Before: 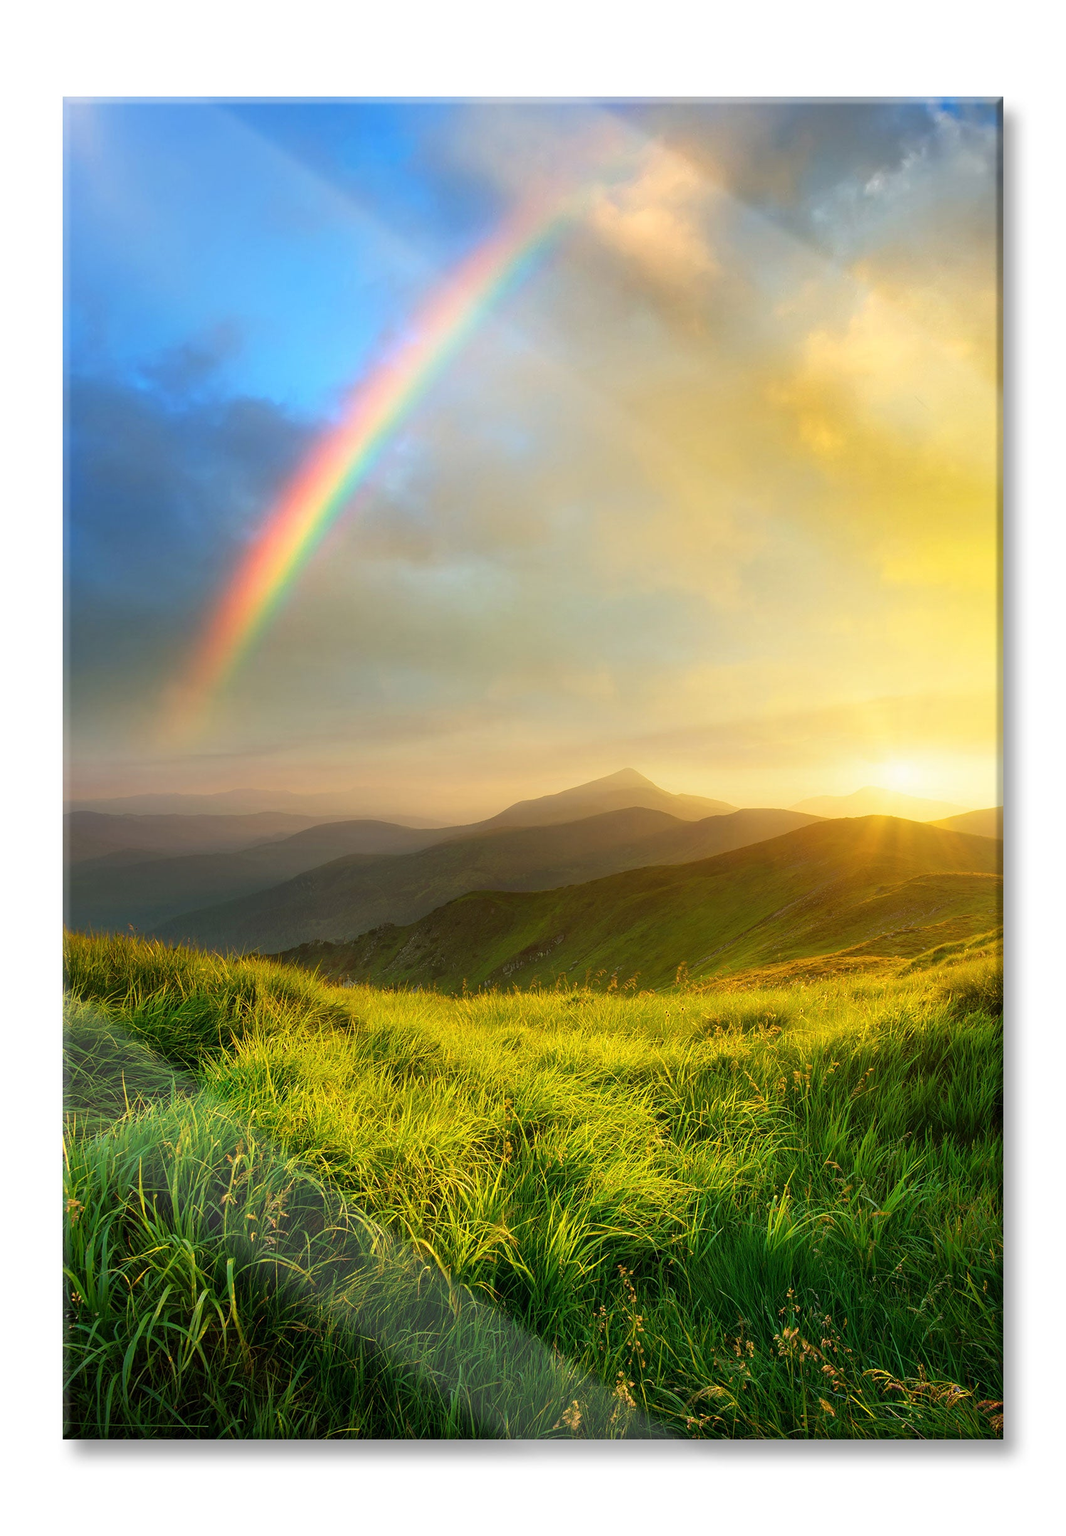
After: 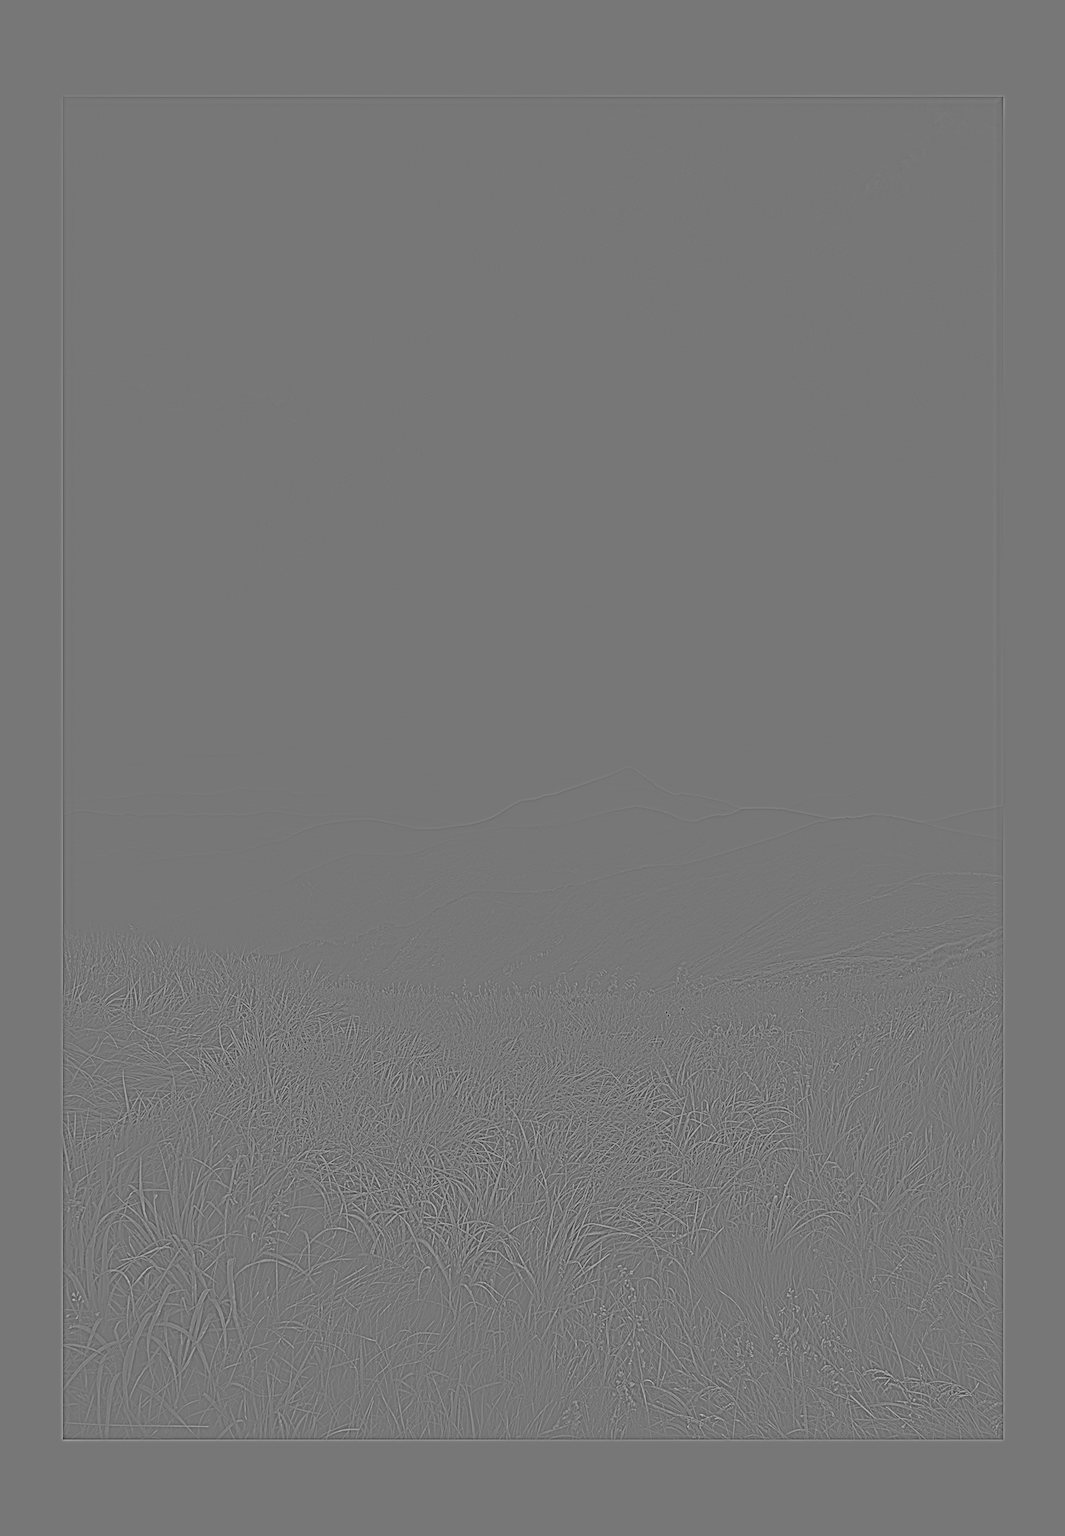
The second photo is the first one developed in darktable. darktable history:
velvia: strength 15%
local contrast: detail 160%
highpass: sharpness 9.84%, contrast boost 9.94%
